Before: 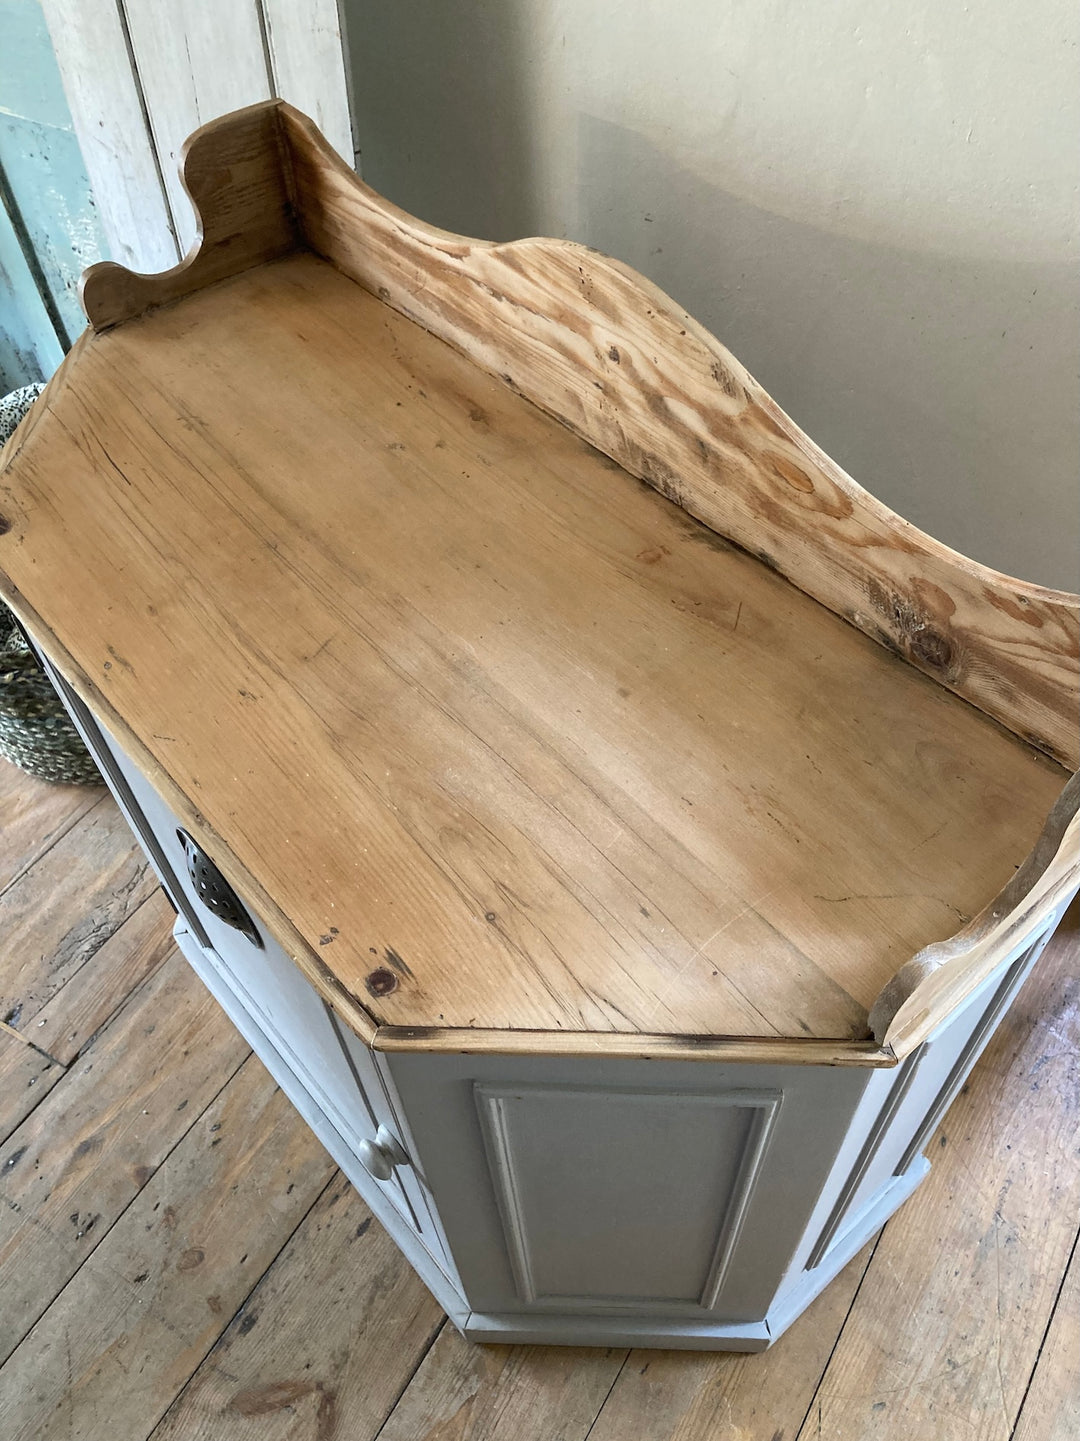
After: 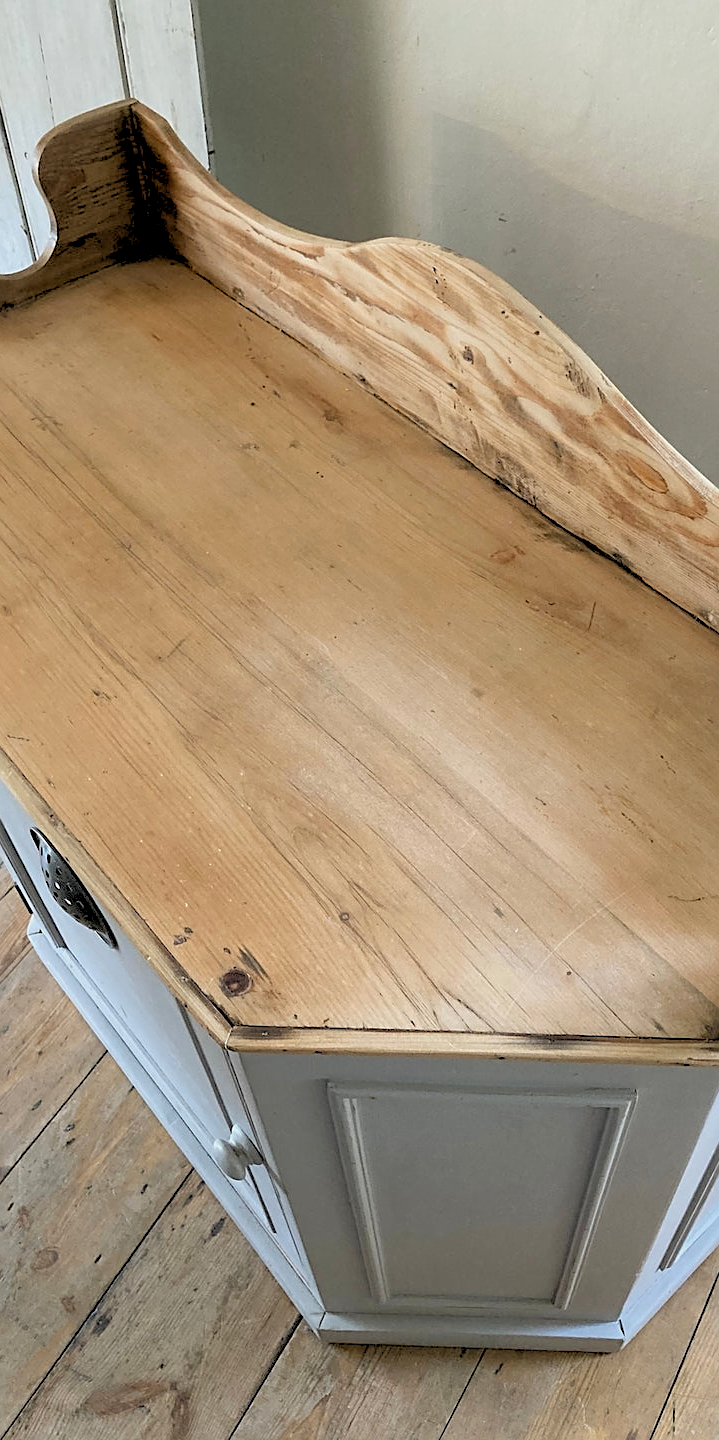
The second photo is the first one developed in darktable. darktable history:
rgb levels: preserve colors sum RGB, levels [[0.038, 0.433, 0.934], [0, 0.5, 1], [0, 0.5, 1]]
crop and rotate: left 13.537%, right 19.796%
sharpen: on, module defaults
